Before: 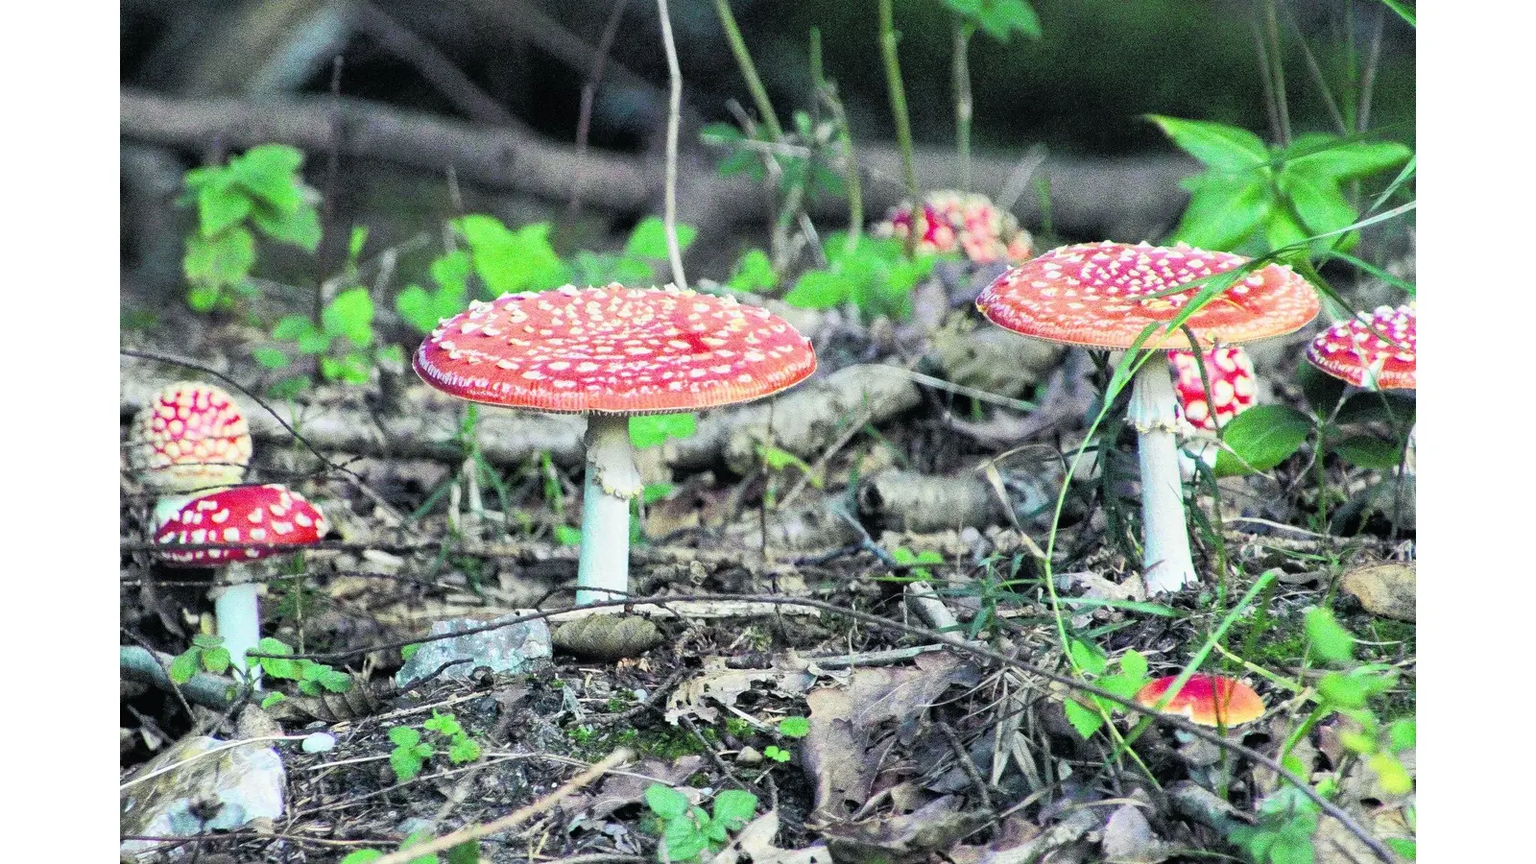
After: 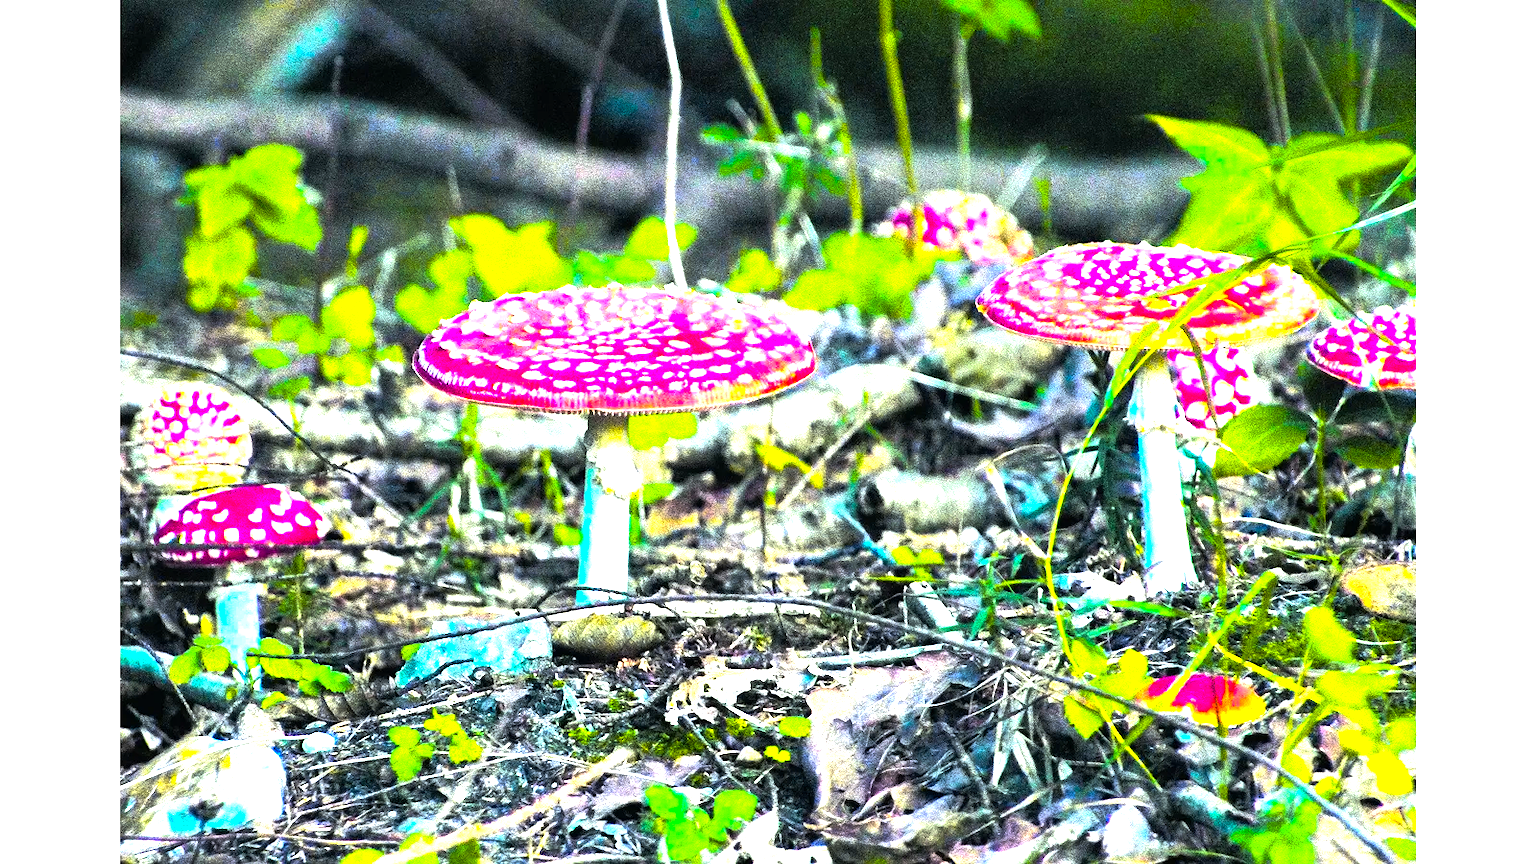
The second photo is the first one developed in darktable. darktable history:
contrast brightness saturation: contrast 0.01, saturation -0.05
color balance rgb: linear chroma grading › highlights 100%, linear chroma grading › global chroma 23.41%, perceptual saturation grading › global saturation 35.38%, hue shift -10.68°, perceptual brilliance grading › highlights 47.25%, perceptual brilliance grading › mid-tones 22.2%, perceptual brilliance grading › shadows -5.93%
